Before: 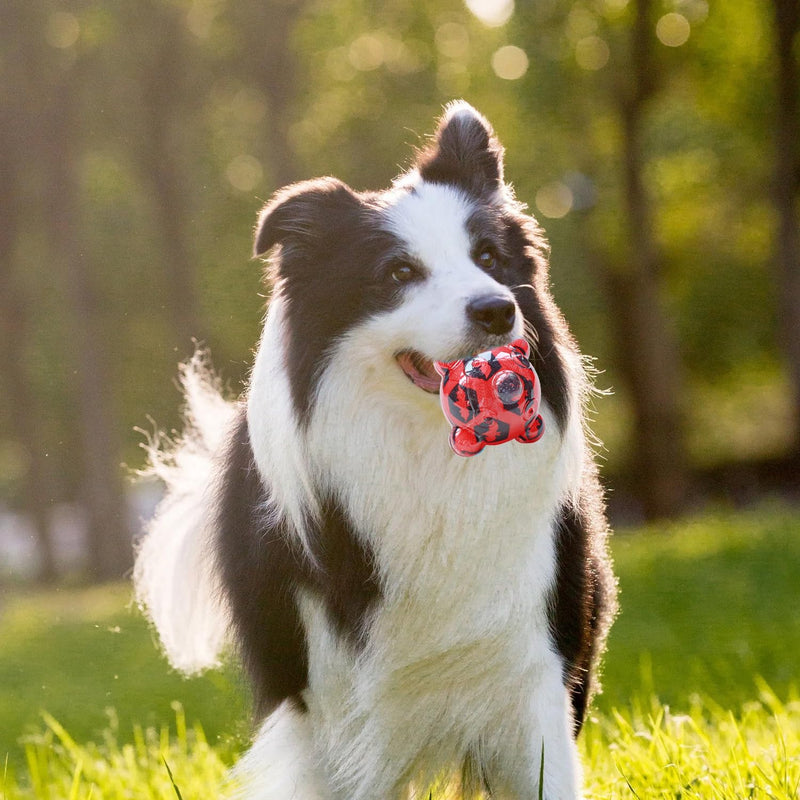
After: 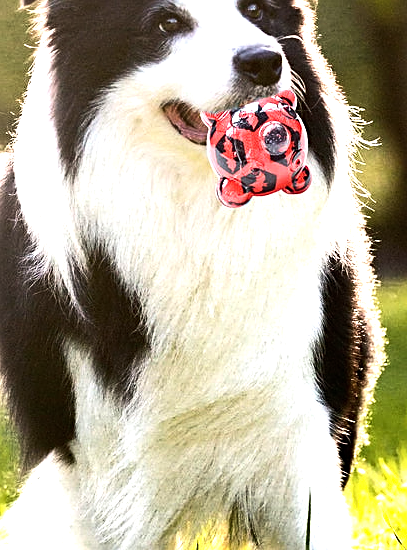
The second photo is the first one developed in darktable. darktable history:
shadows and highlights: shadows -12.5, white point adjustment 4, highlights 28.33
sharpen: on, module defaults
crop and rotate: left 29.237%, top 31.152%, right 19.807%
tone equalizer: -8 EV -1.08 EV, -7 EV -1.01 EV, -6 EV -0.867 EV, -5 EV -0.578 EV, -3 EV 0.578 EV, -2 EV 0.867 EV, -1 EV 1.01 EV, +0 EV 1.08 EV, edges refinement/feathering 500, mask exposure compensation -1.57 EV, preserve details no
